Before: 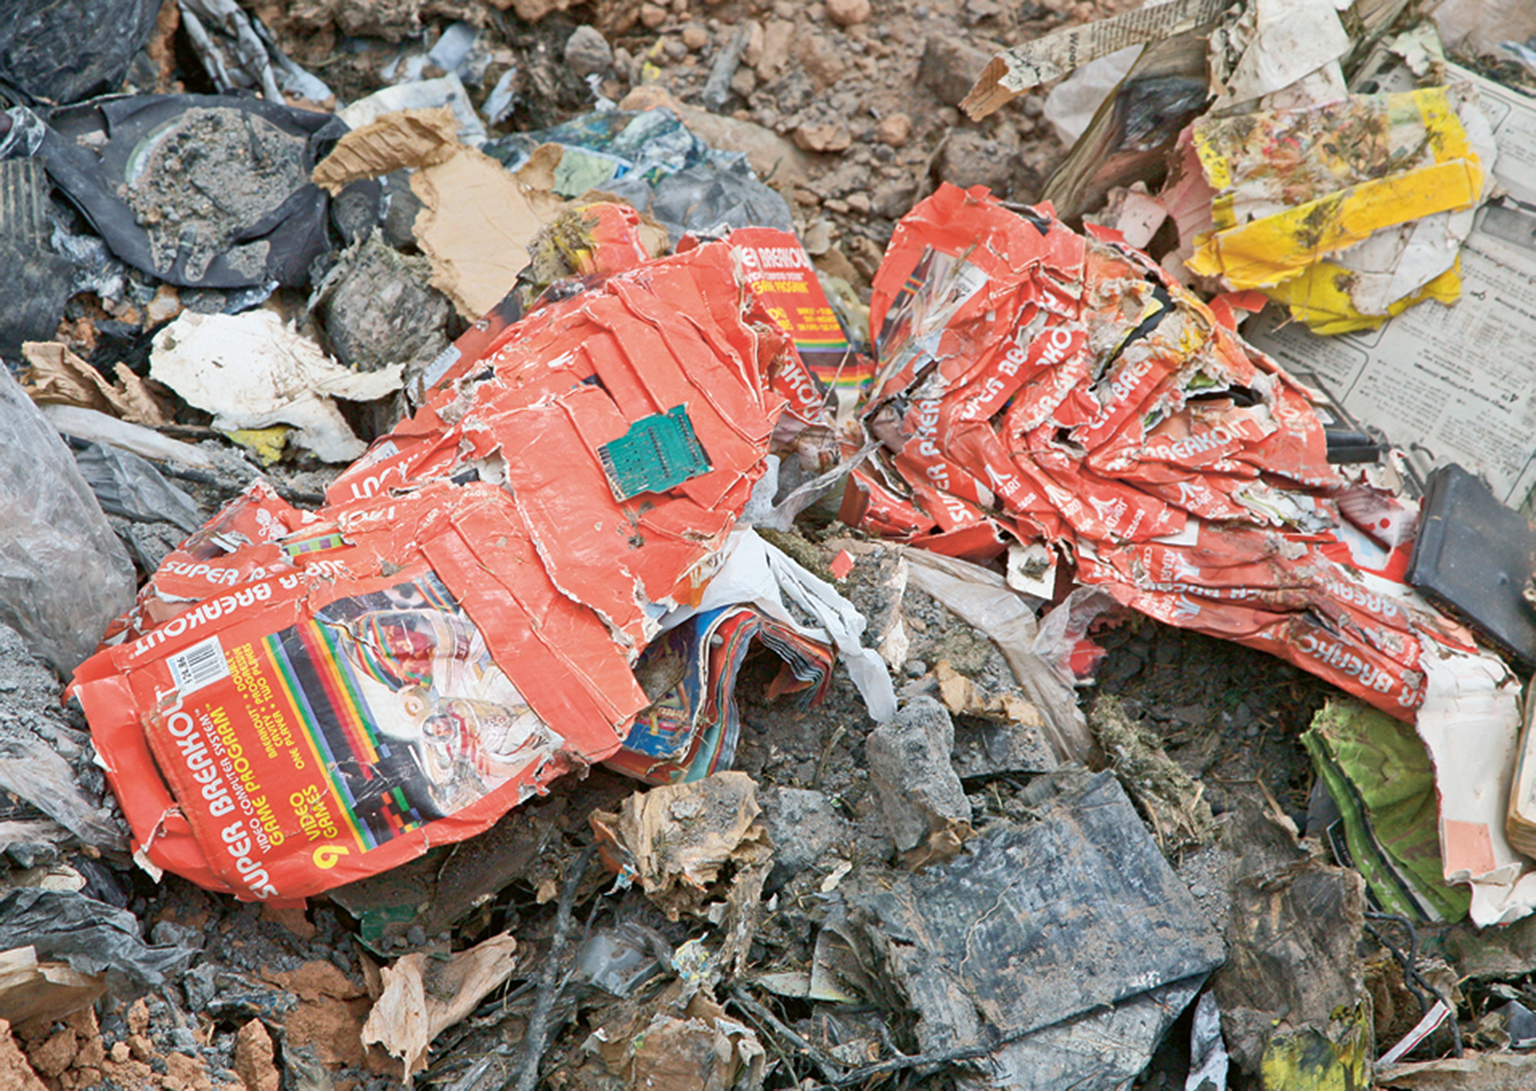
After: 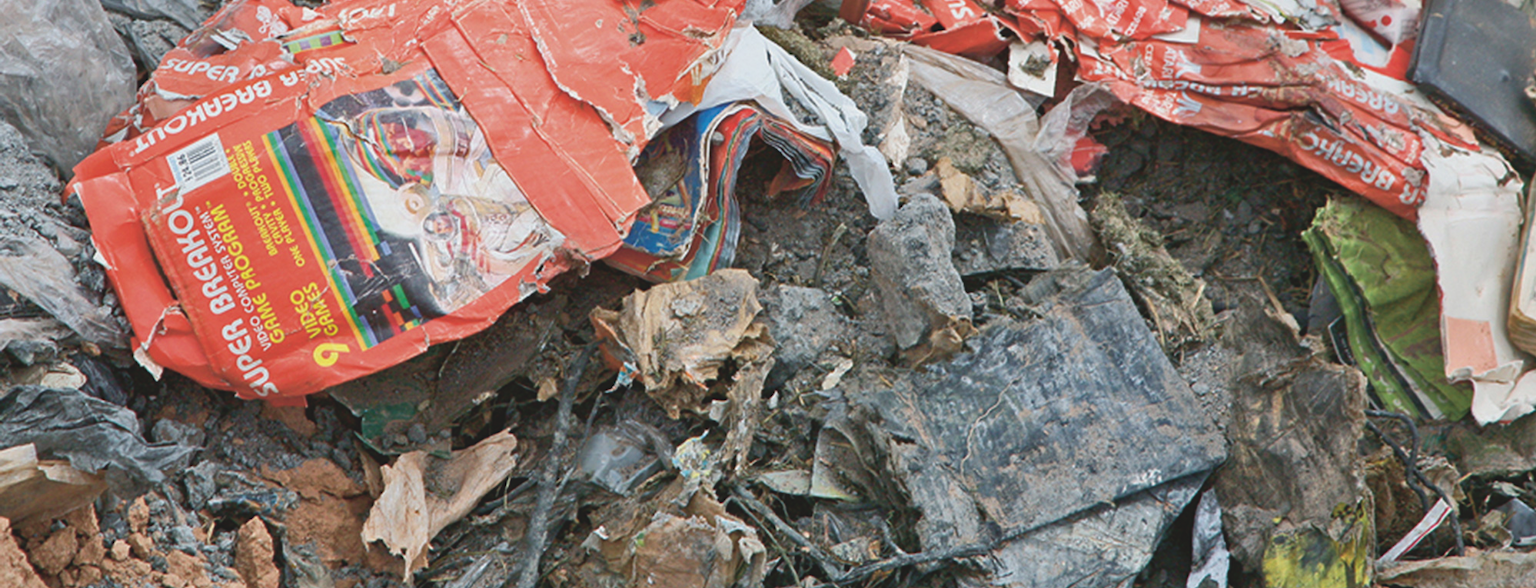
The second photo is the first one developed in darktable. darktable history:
exposure: black level correction -0.013, exposure -0.193 EV, compensate highlight preservation false
crop and rotate: top 46.151%, right 0.074%
